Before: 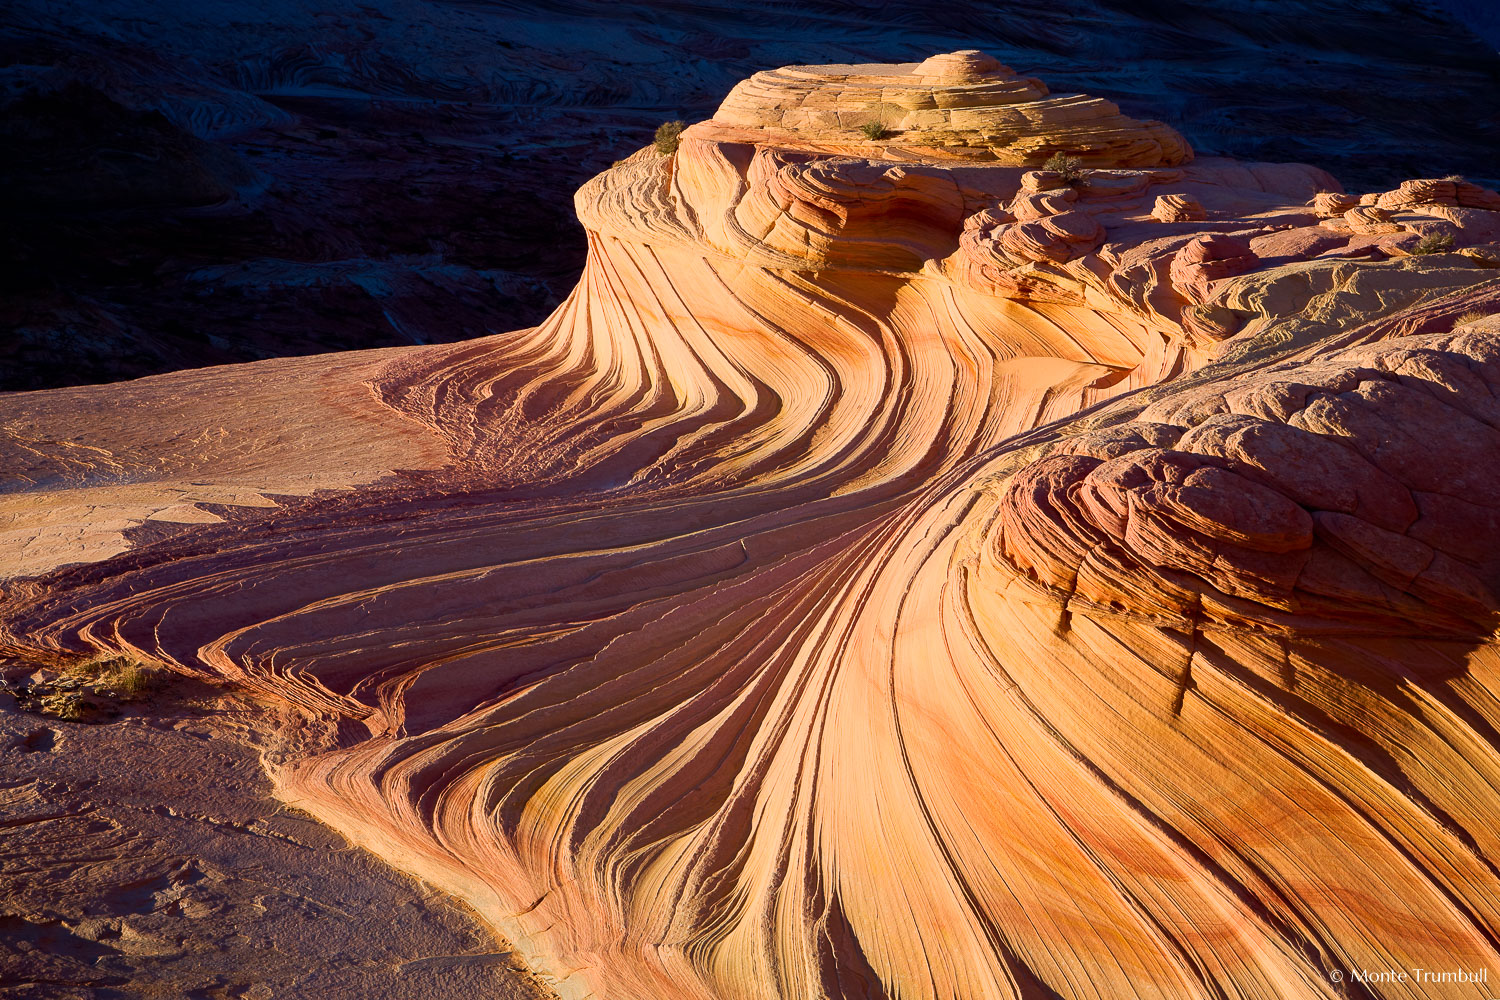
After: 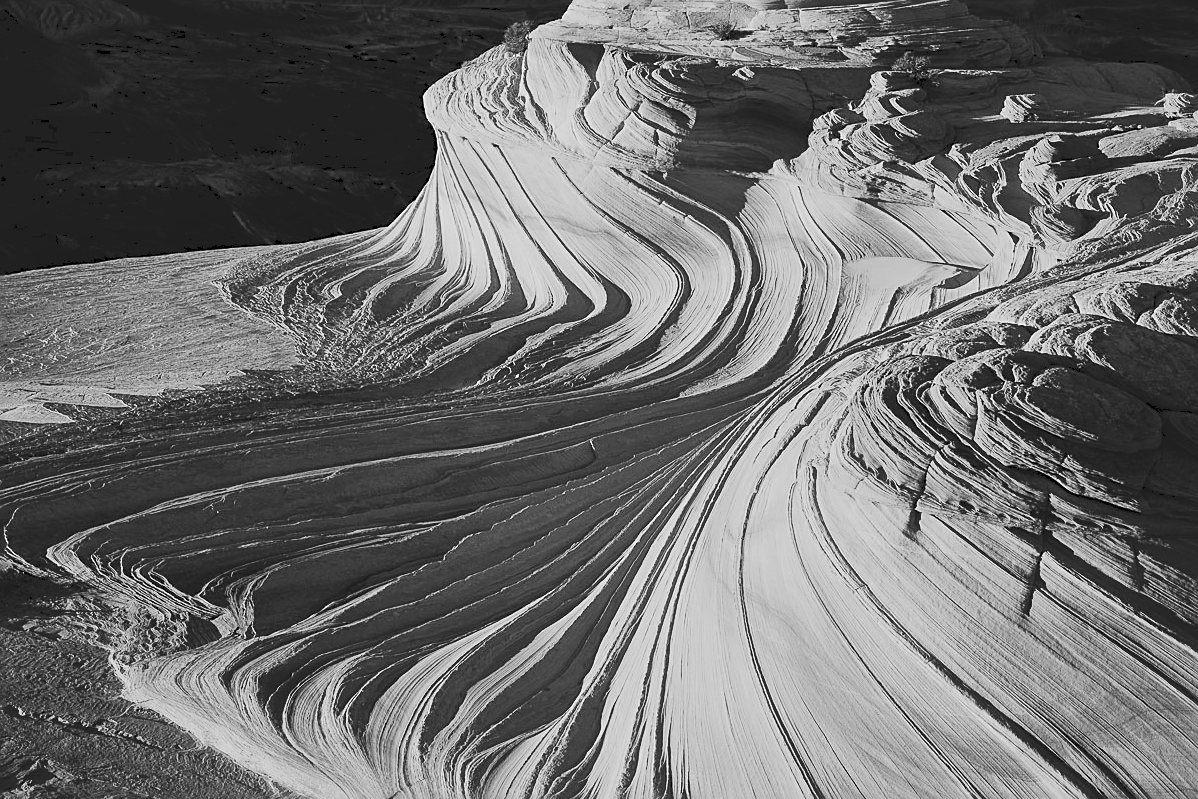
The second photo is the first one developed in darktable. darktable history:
tone curve: curves: ch0 [(0, 0) (0.003, 0.126) (0.011, 0.129) (0.025, 0.129) (0.044, 0.136) (0.069, 0.145) (0.1, 0.162) (0.136, 0.182) (0.177, 0.211) (0.224, 0.254) (0.277, 0.307) (0.335, 0.366) (0.399, 0.441) (0.468, 0.533) (0.543, 0.624) (0.623, 0.702) (0.709, 0.774) (0.801, 0.835) (0.898, 0.904) (1, 1)], preserve colors none
crop and rotate: left 10.071%, top 10.071%, right 10.02%, bottom 10.02%
color calibration: output gray [0.22, 0.42, 0.37, 0], gray › normalize channels true, illuminant same as pipeline (D50), adaptation XYZ, x 0.346, y 0.359, gamut compression 0
sharpen: on, module defaults
local contrast: mode bilateral grid, contrast 20, coarseness 50, detail 130%, midtone range 0.2
